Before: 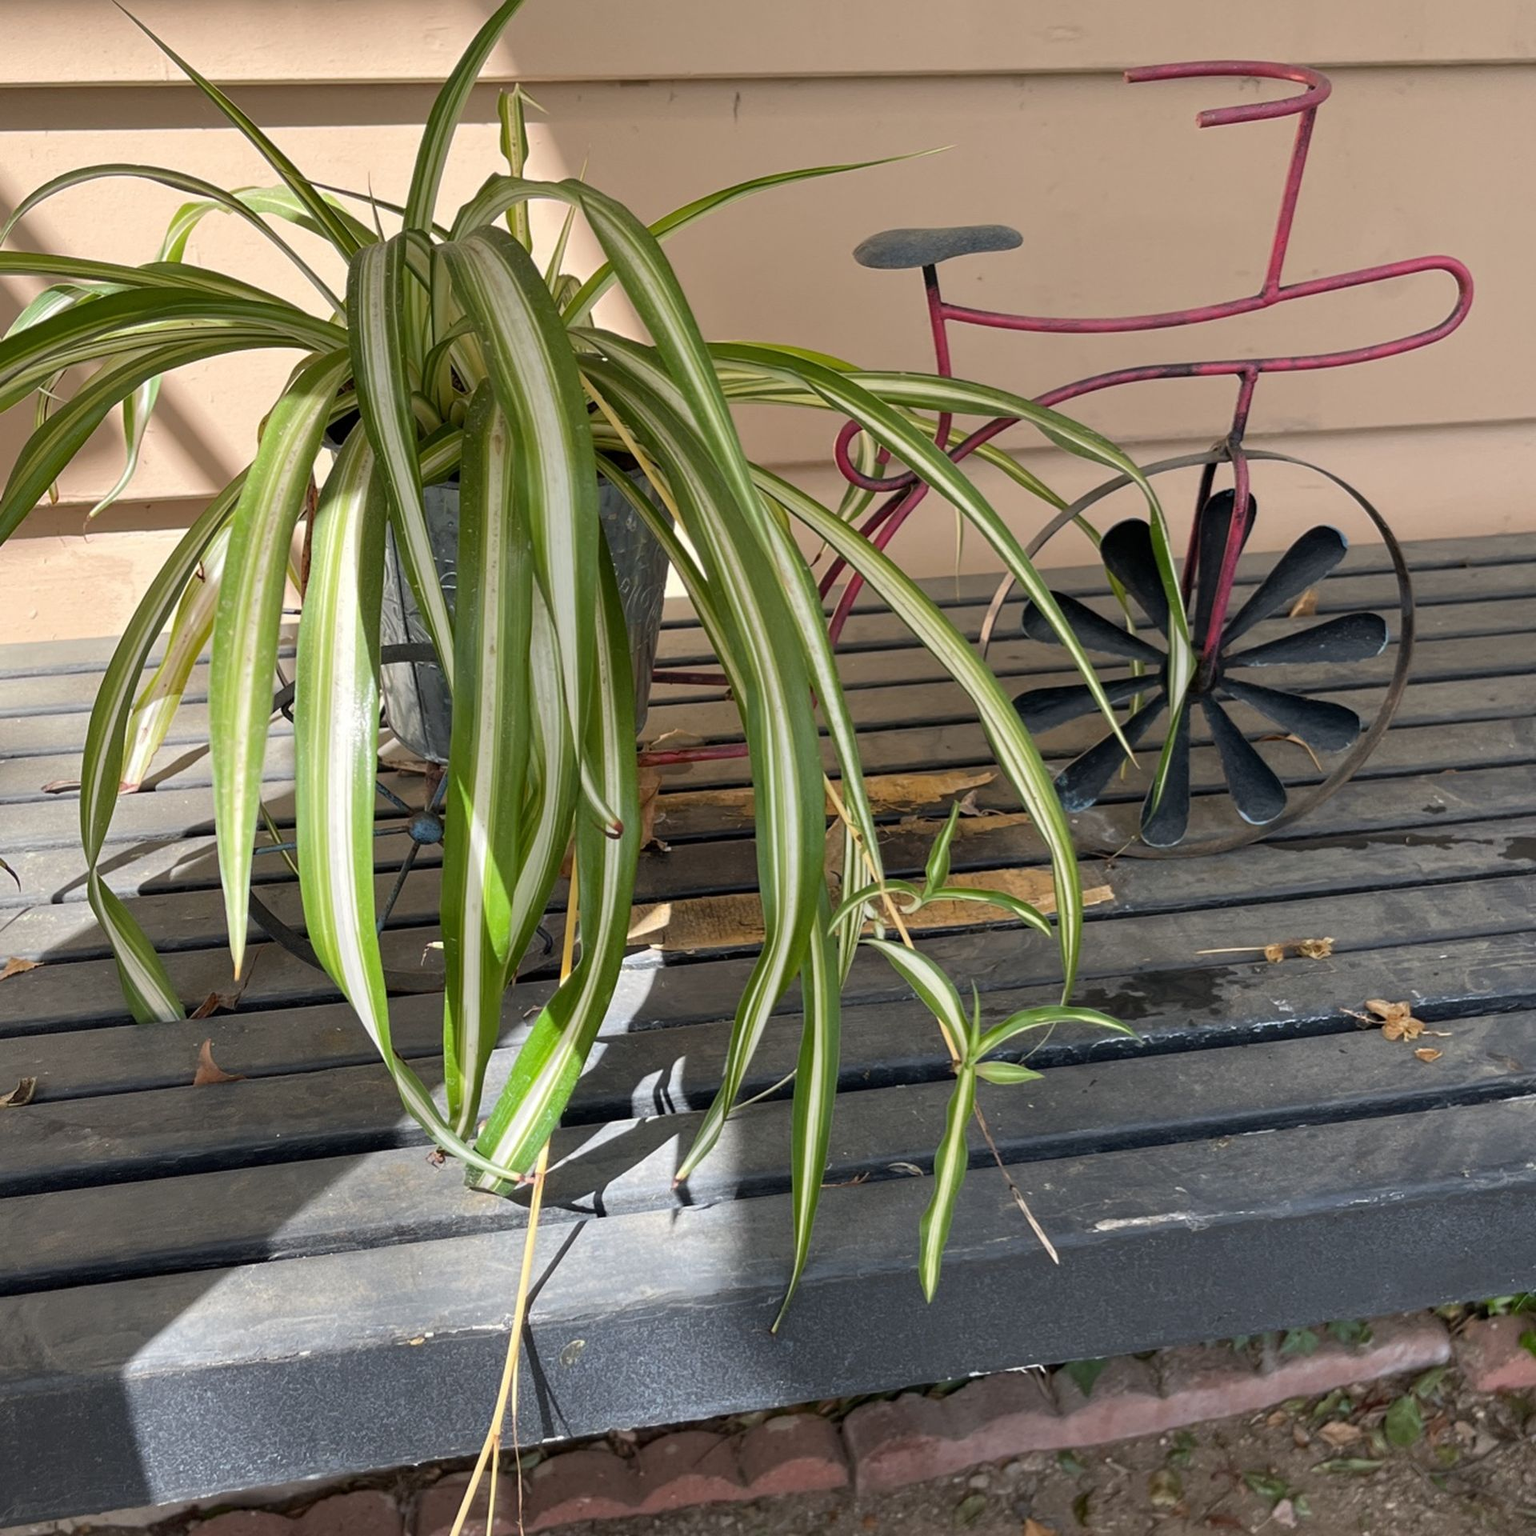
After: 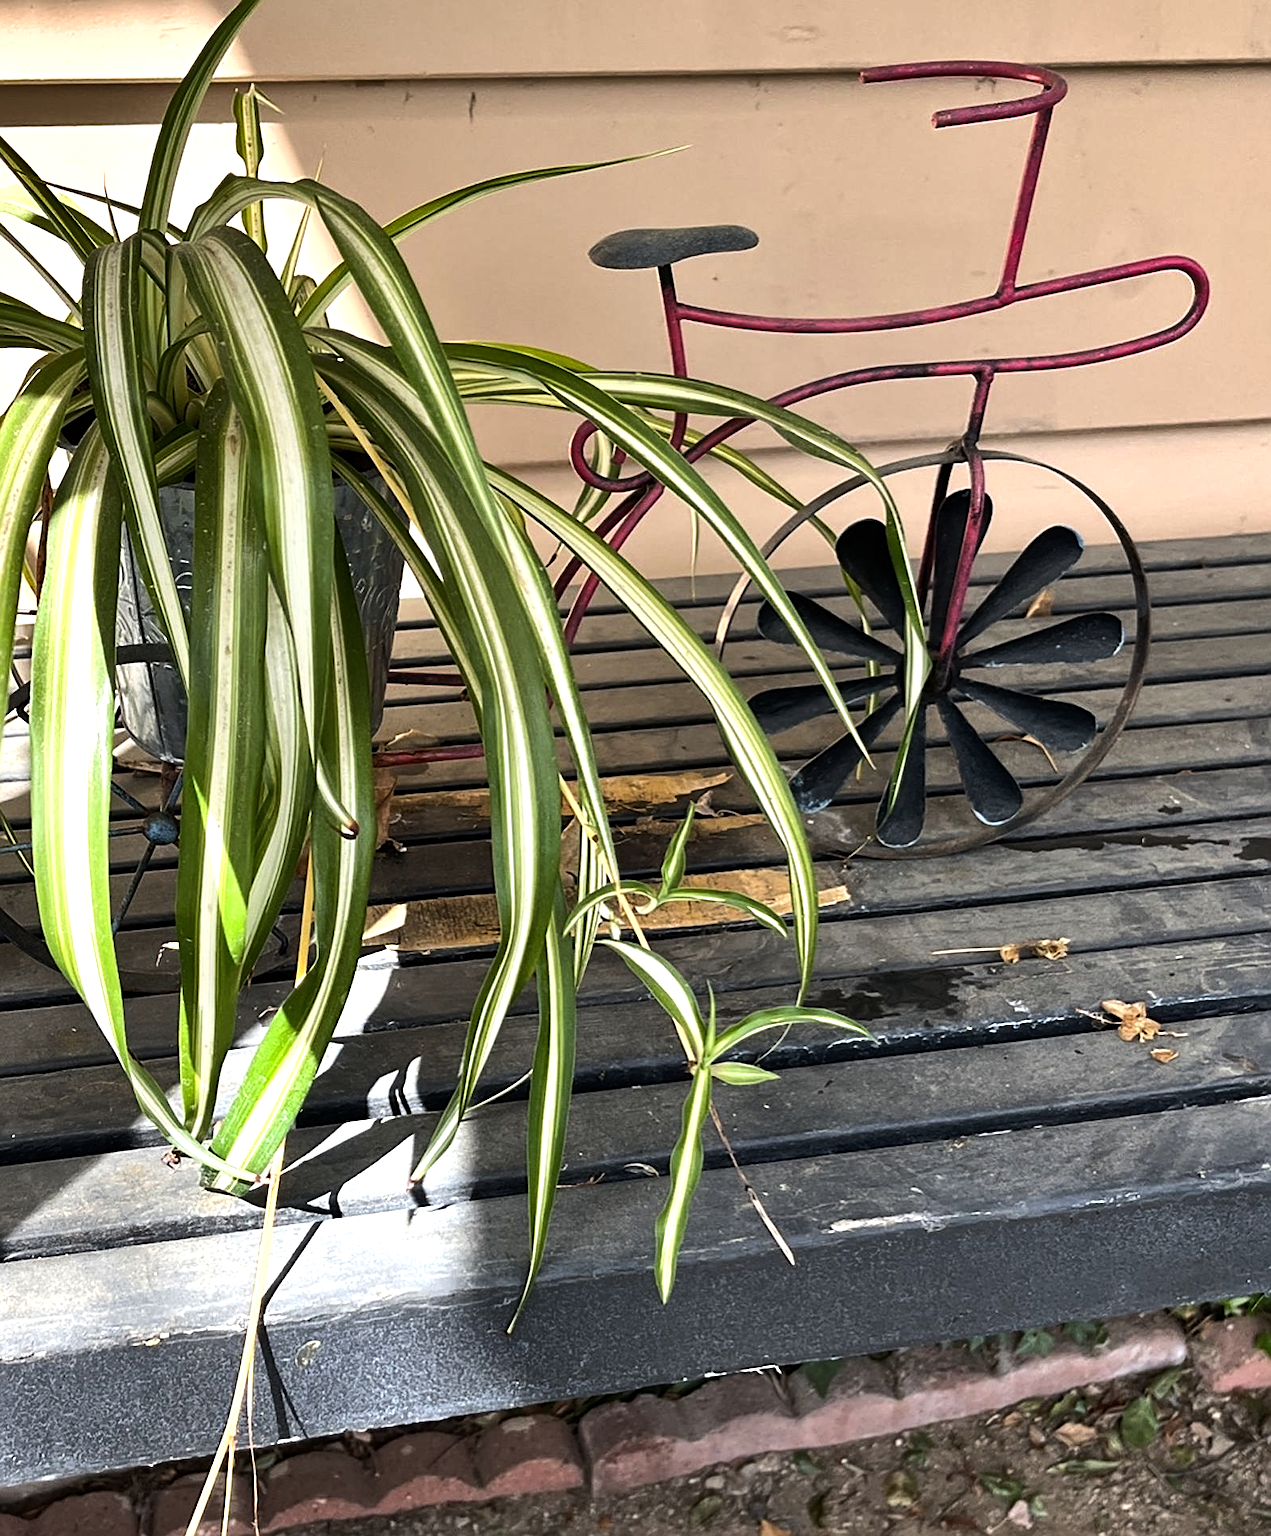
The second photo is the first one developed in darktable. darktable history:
crop: left 17.249%, bottom 0.027%
tone equalizer: -8 EV -1.1 EV, -7 EV -1.02 EV, -6 EV -0.861 EV, -5 EV -0.611 EV, -3 EV 0.606 EV, -2 EV 0.863 EV, -1 EV 1 EV, +0 EV 1.06 EV, edges refinement/feathering 500, mask exposure compensation -1.57 EV, preserve details no
shadows and highlights: low approximation 0.01, soften with gaussian
sharpen: on, module defaults
